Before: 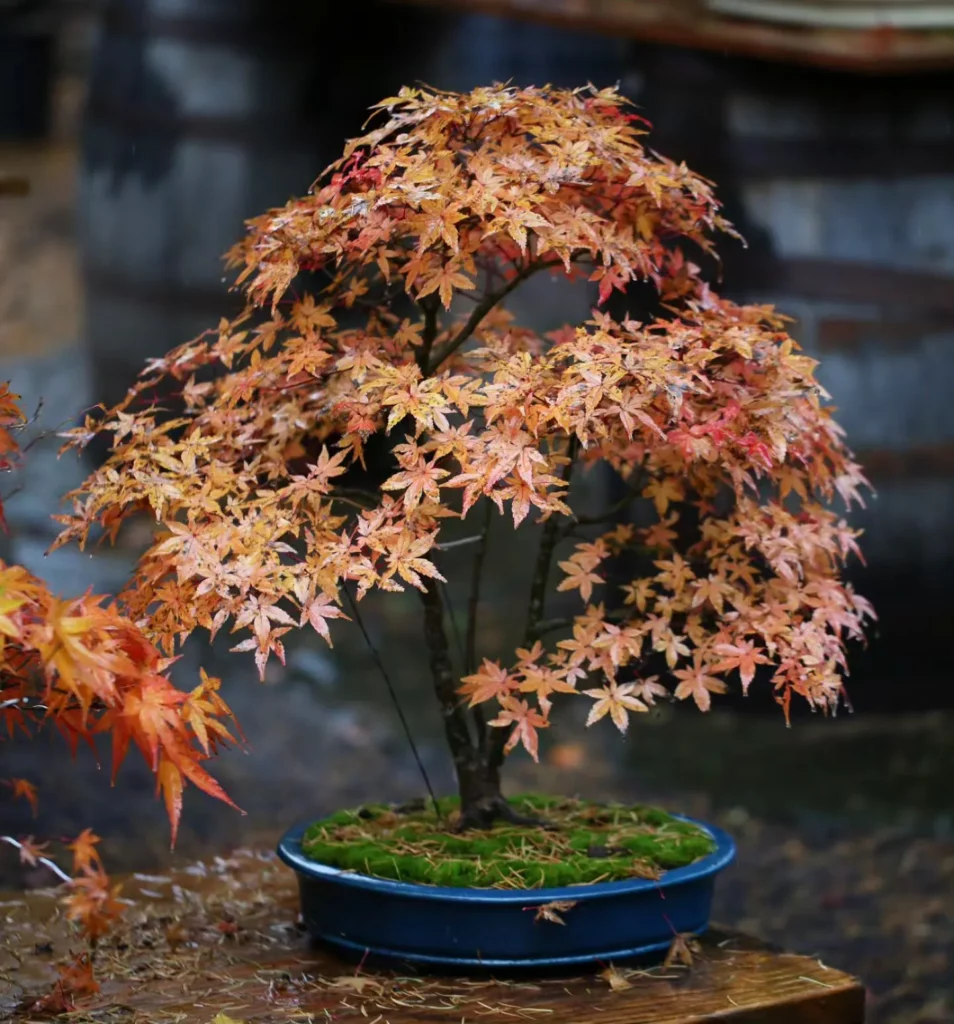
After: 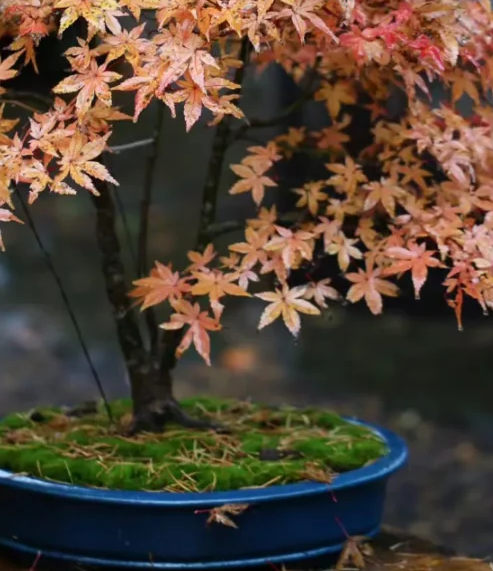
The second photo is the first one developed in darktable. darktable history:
color correction: highlights b* 0.049
crop: left 34.457%, top 38.863%, right 13.865%, bottom 5.281%
